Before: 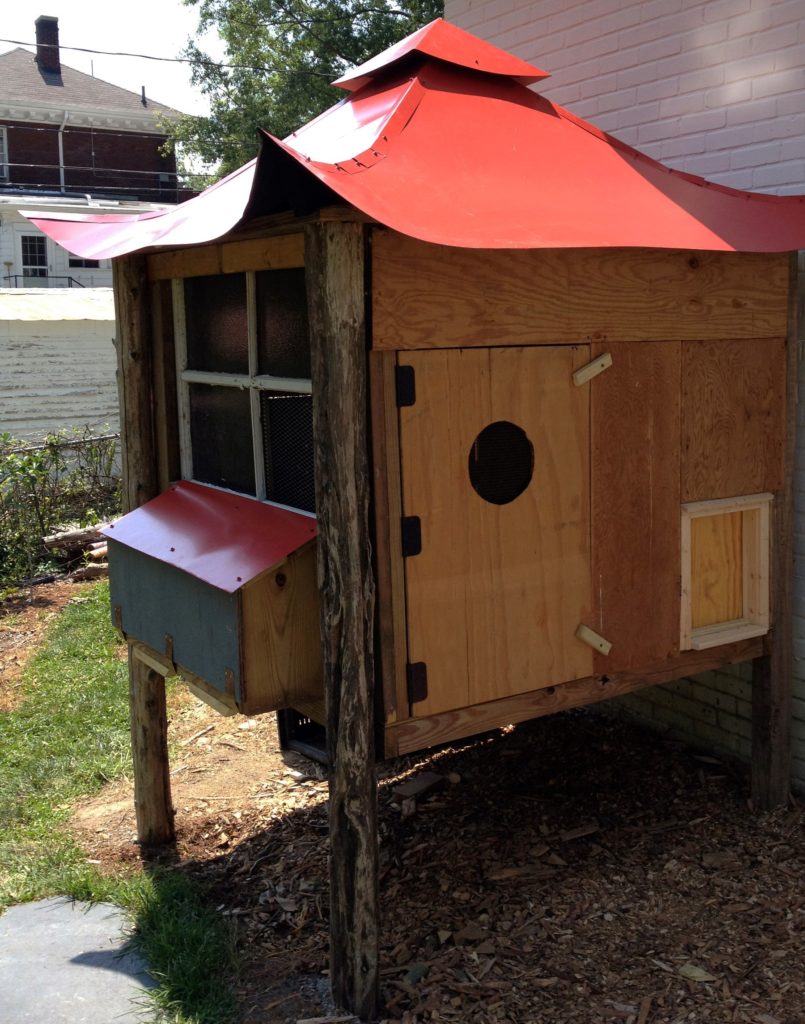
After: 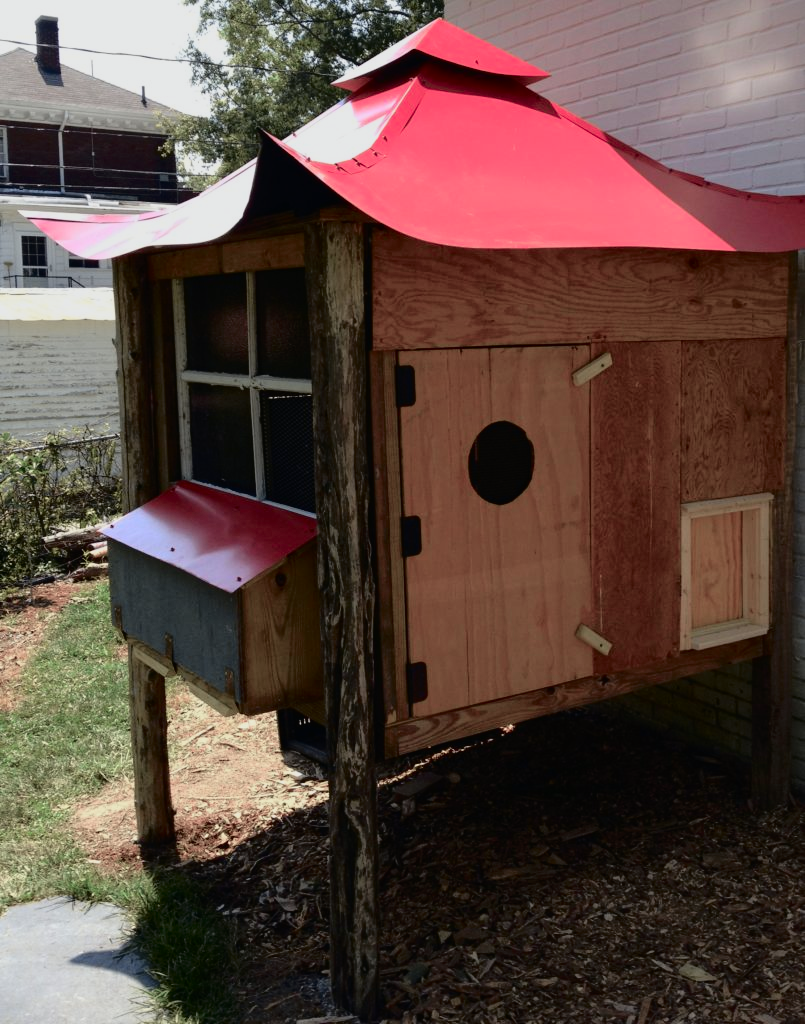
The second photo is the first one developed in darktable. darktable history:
tone curve: curves: ch0 [(0, 0.009) (0.105, 0.054) (0.195, 0.132) (0.289, 0.278) (0.384, 0.391) (0.513, 0.53) (0.66, 0.667) (0.895, 0.863) (1, 0.919)]; ch1 [(0, 0) (0.161, 0.092) (0.35, 0.33) (0.403, 0.395) (0.456, 0.469) (0.502, 0.499) (0.519, 0.514) (0.576, 0.584) (0.642, 0.658) (0.701, 0.742) (1, 0.942)]; ch2 [(0, 0) (0.371, 0.362) (0.437, 0.437) (0.501, 0.5) (0.53, 0.528) (0.569, 0.564) (0.619, 0.58) (0.883, 0.752) (1, 0.929)], color space Lab, independent channels, preserve colors none
